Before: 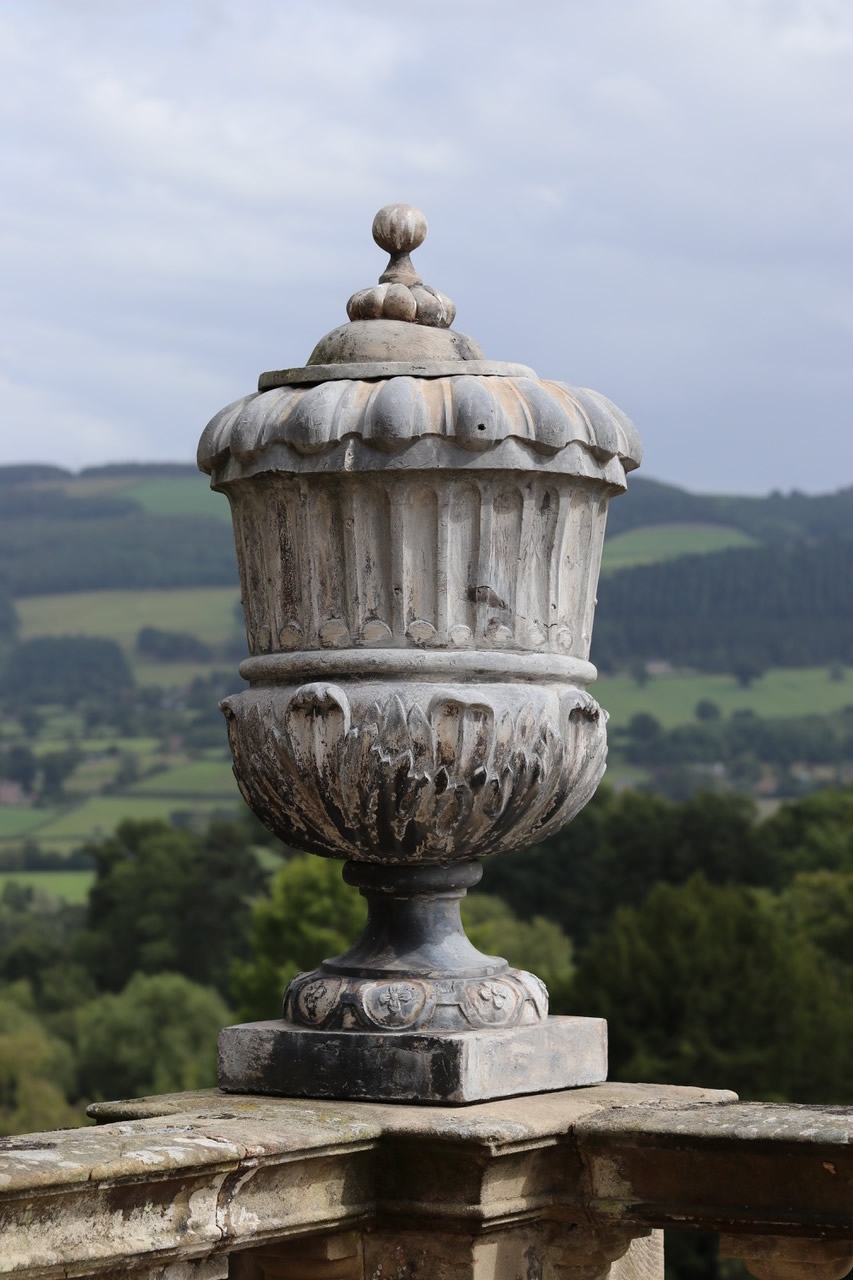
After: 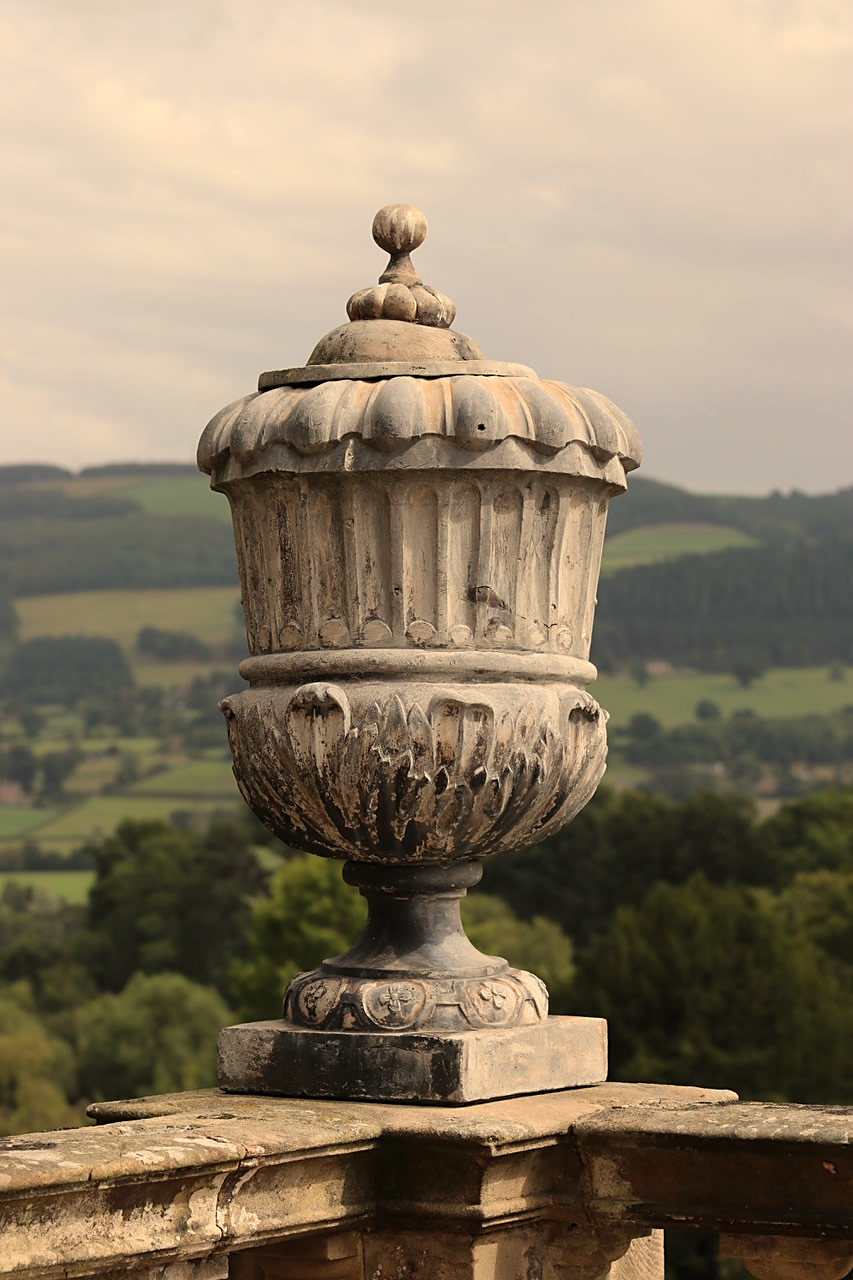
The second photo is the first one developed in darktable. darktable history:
white balance: red 1.138, green 0.996, blue 0.812
sharpen: radius 1.864, amount 0.398, threshold 1.271
